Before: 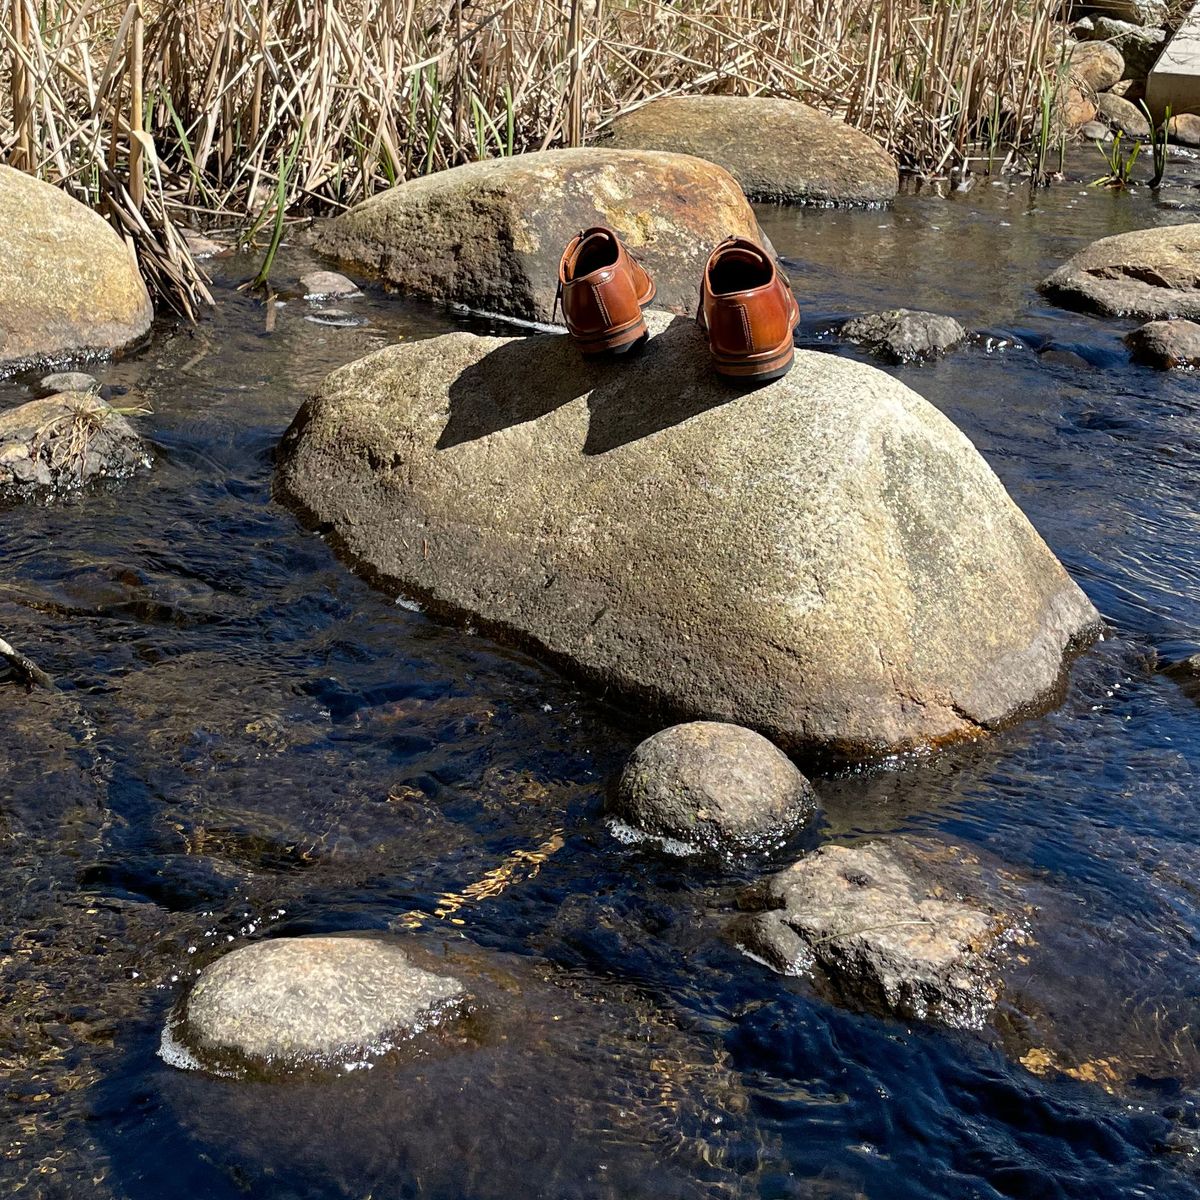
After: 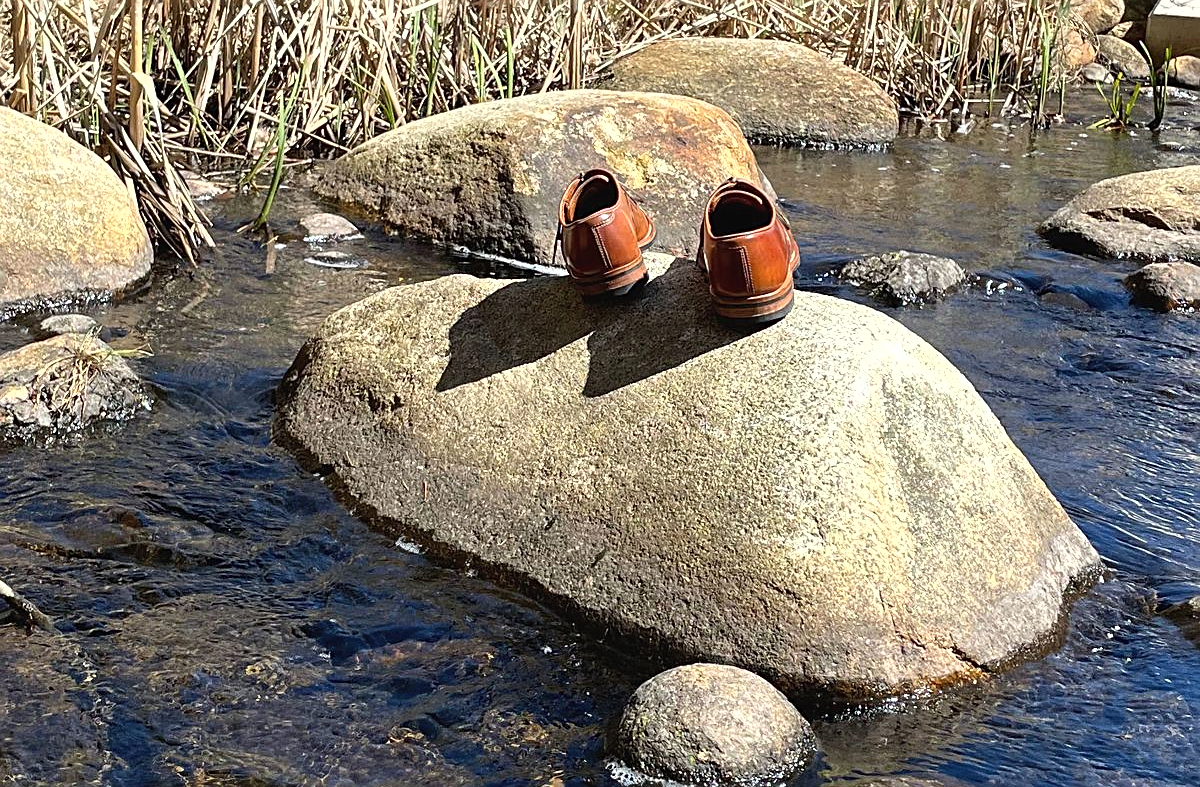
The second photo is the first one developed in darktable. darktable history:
exposure: black level correction -0.002, exposure 0.54 EV, compensate highlight preservation false
white balance: red 0.988, blue 1.017
crop and rotate: top 4.848%, bottom 29.503%
sharpen: on, module defaults
shadows and highlights: radius 125.46, shadows 30.51, highlights -30.51, low approximation 0.01, soften with gaussian
